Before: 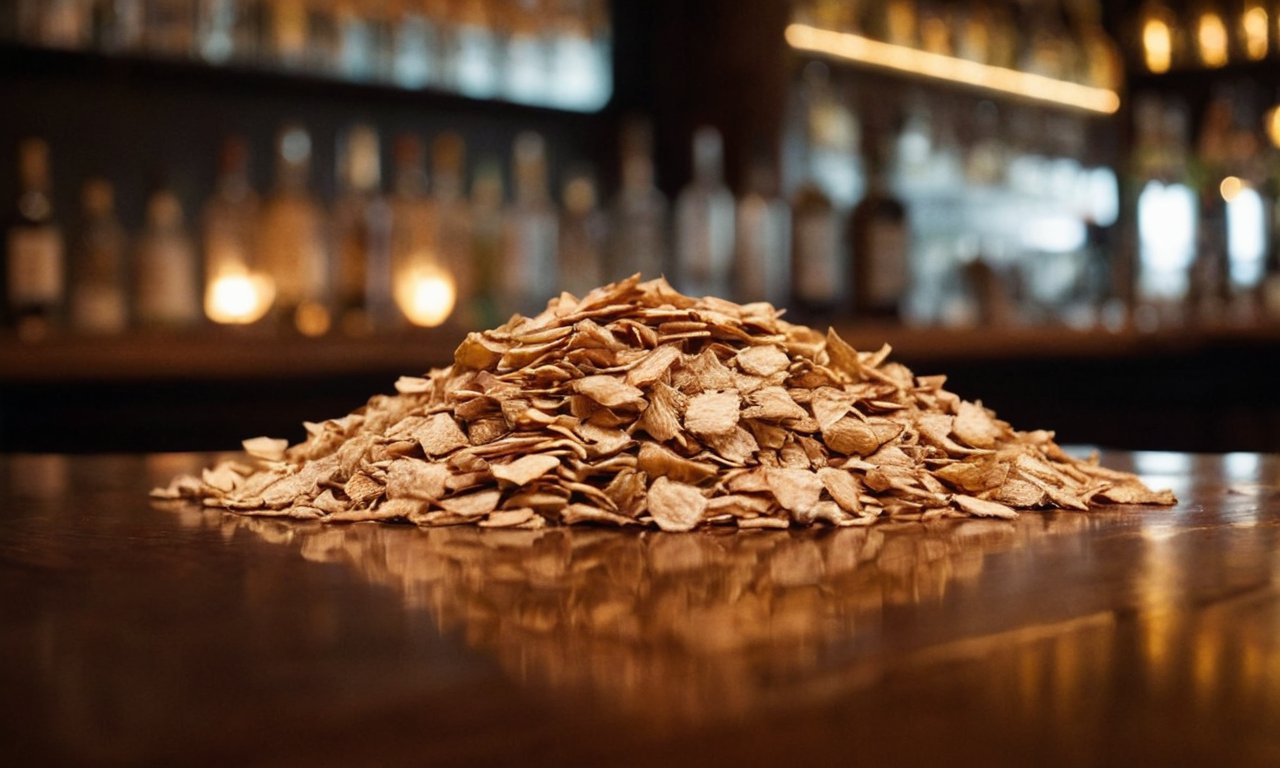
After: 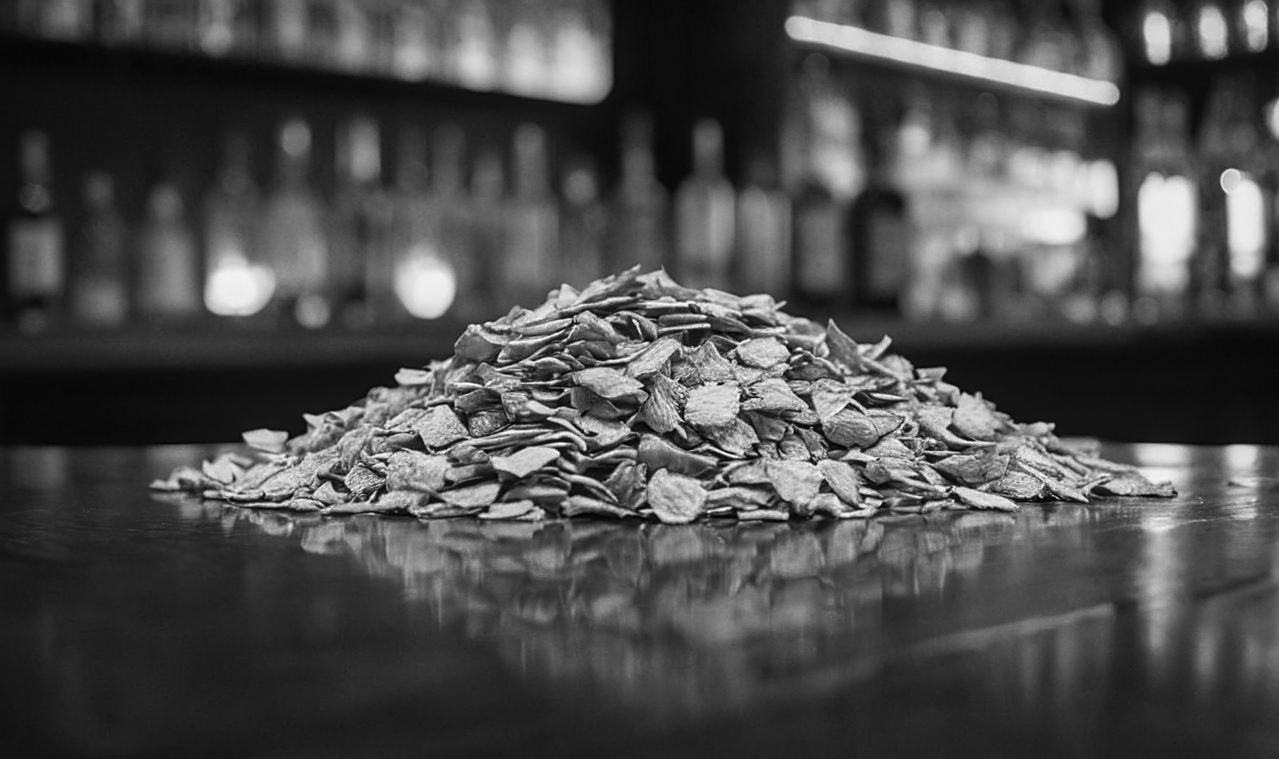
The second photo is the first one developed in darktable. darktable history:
contrast brightness saturation: contrast -0.08, brightness -0.04, saturation -0.11
crop: top 1.049%, right 0.001%
sharpen: on, module defaults
monochrome: on, module defaults
local contrast: on, module defaults
color zones: curves: ch1 [(0.077, 0.436) (0.25, 0.5) (0.75, 0.5)]
